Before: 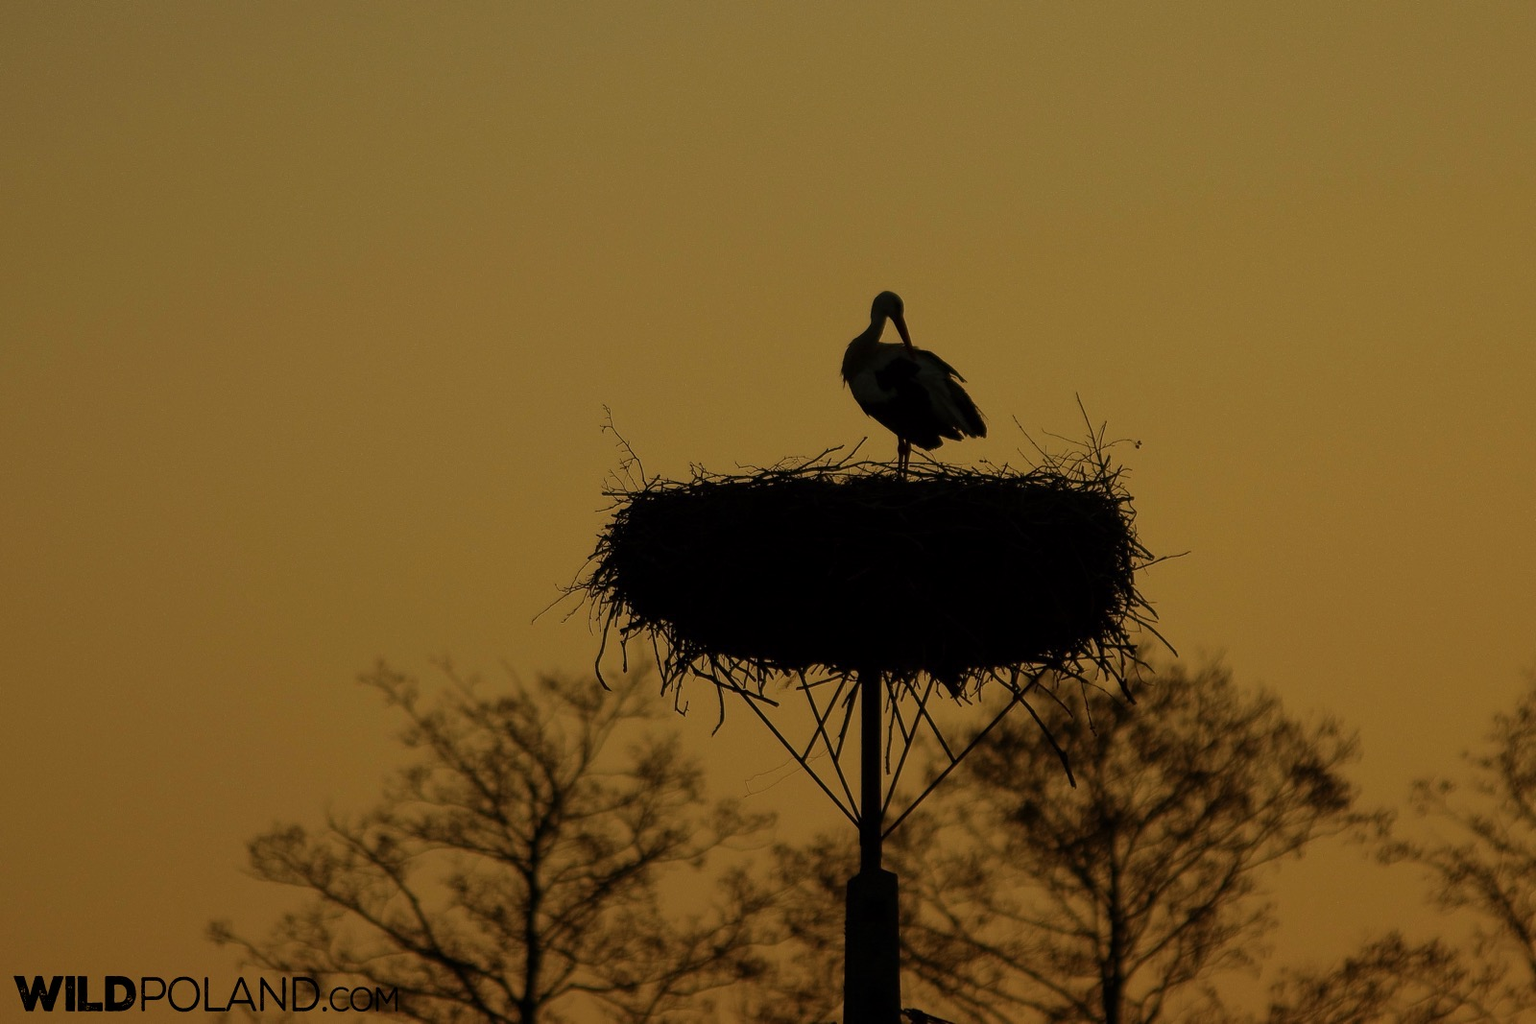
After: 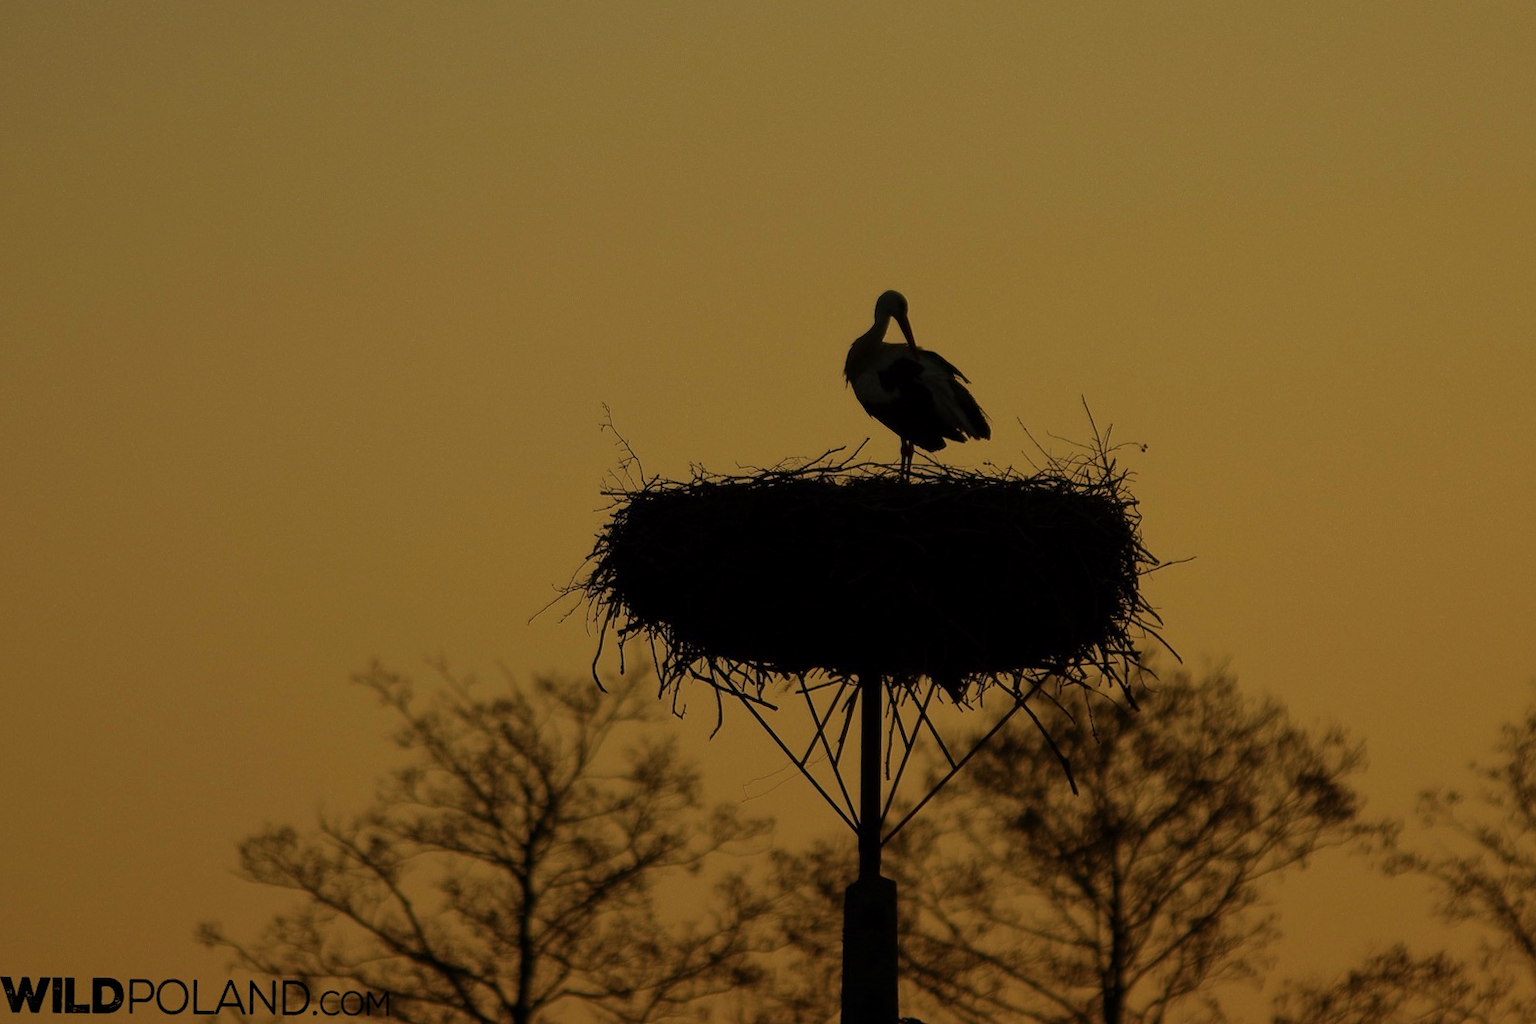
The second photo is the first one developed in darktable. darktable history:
crop and rotate: angle -0.5°
white balance: red 1, blue 1
